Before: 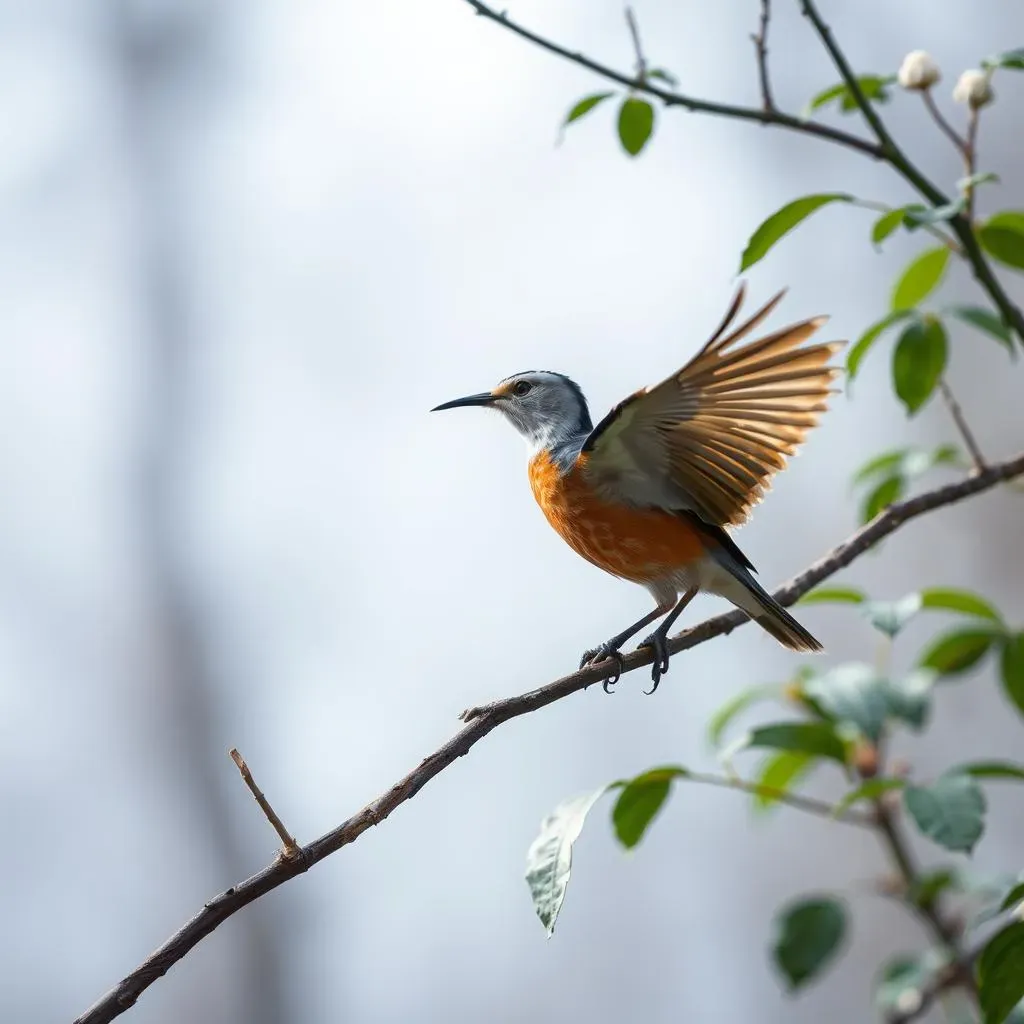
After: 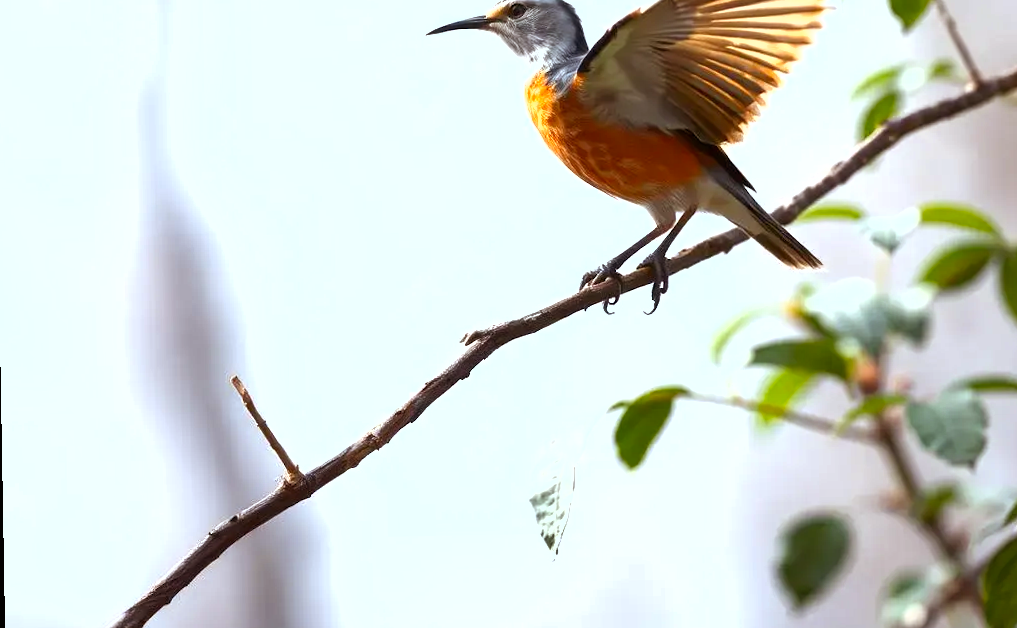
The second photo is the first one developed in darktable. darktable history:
exposure: black level correction 0, exposure 0.953 EV, compensate exposure bias true, compensate highlight preservation false
rotate and perspective: rotation -1°, crop left 0.011, crop right 0.989, crop top 0.025, crop bottom 0.975
shadows and highlights: radius 125.46, shadows 30.51, highlights -30.51, low approximation 0.01, soften with gaussian
crop and rotate: top 36.435%
rgb levels: mode RGB, independent channels, levels [[0, 0.5, 1], [0, 0.521, 1], [0, 0.536, 1]]
